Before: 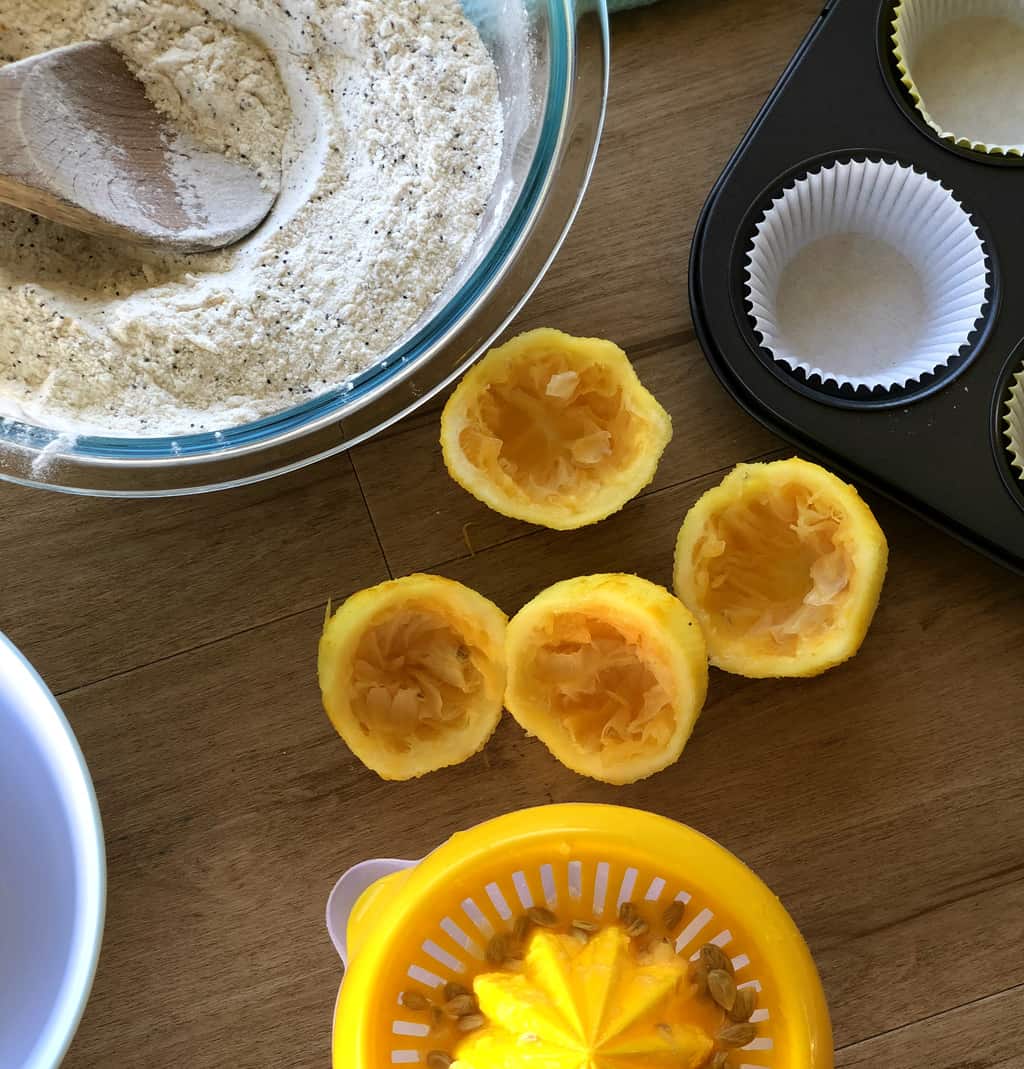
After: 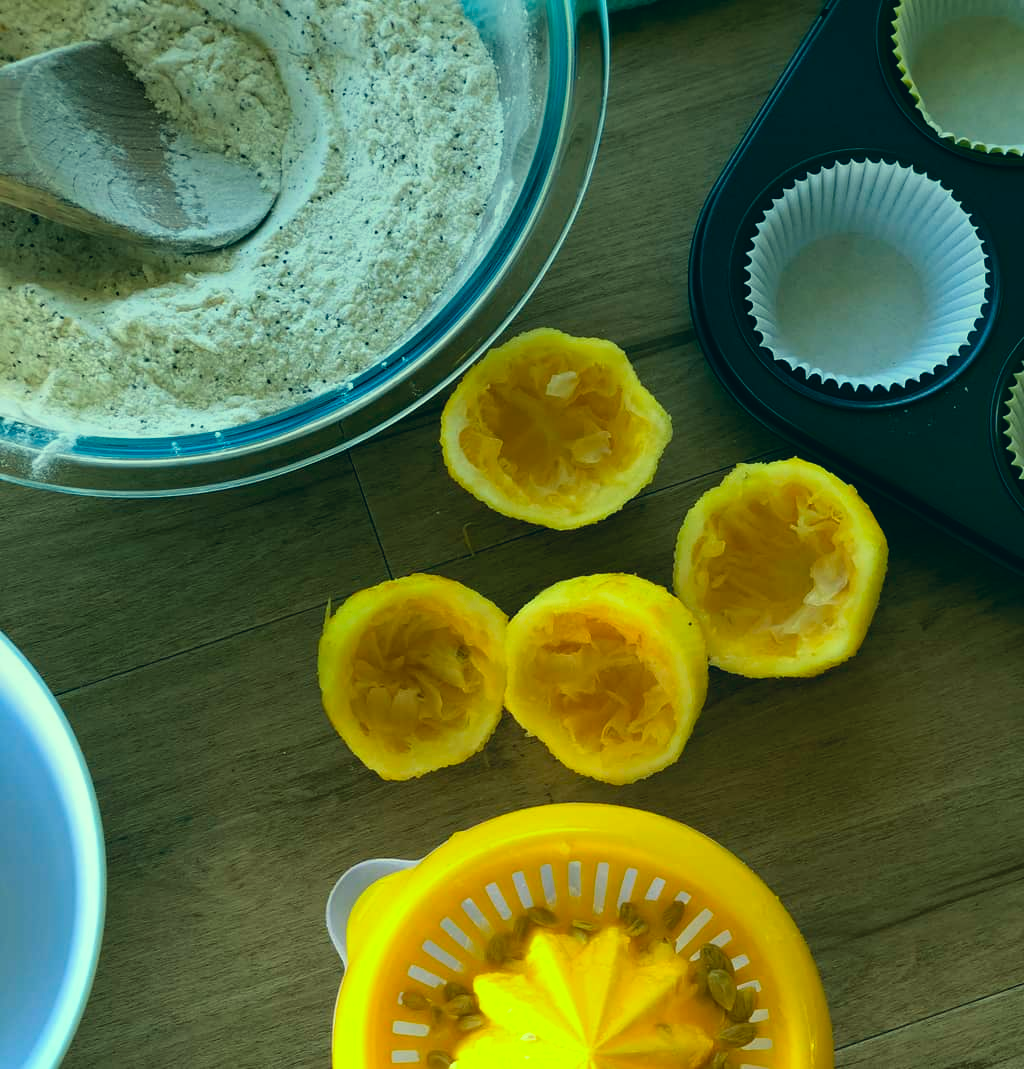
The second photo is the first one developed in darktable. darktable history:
color correction: highlights a* -20.08, highlights b* 9.8, shadows a* -20.4, shadows b* -10.76
graduated density: on, module defaults
